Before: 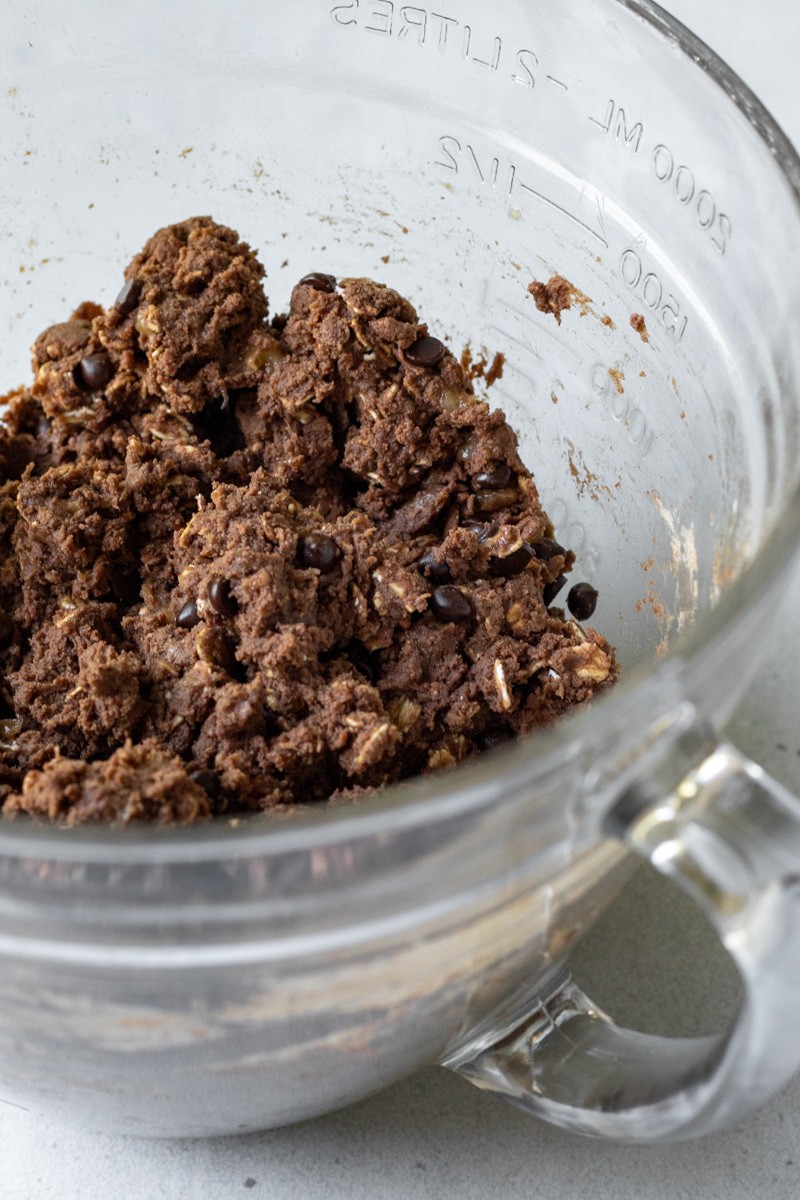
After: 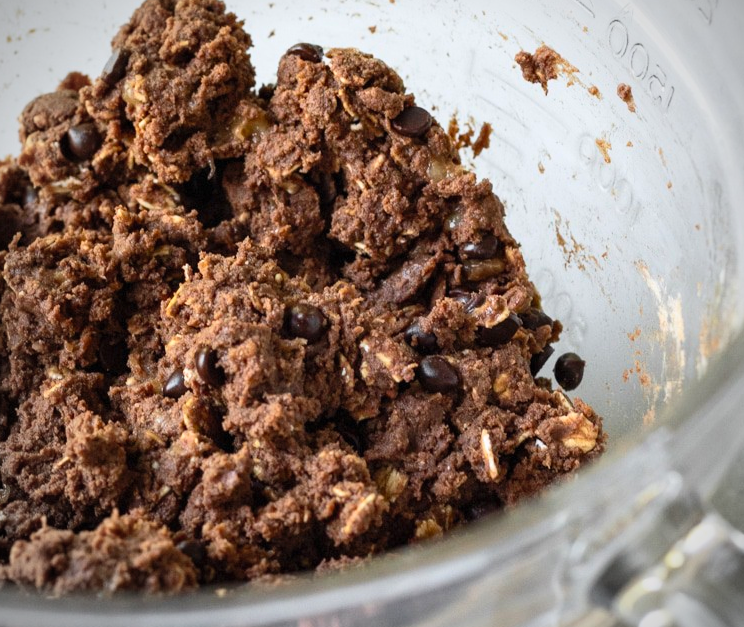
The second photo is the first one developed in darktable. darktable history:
vignetting: unbound false
contrast brightness saturation: contrast 0.2, brightness 0.16, saturation 0.22
crop: left 1.744%, top 19.225%, right 5.069%, bottom 28.357%
